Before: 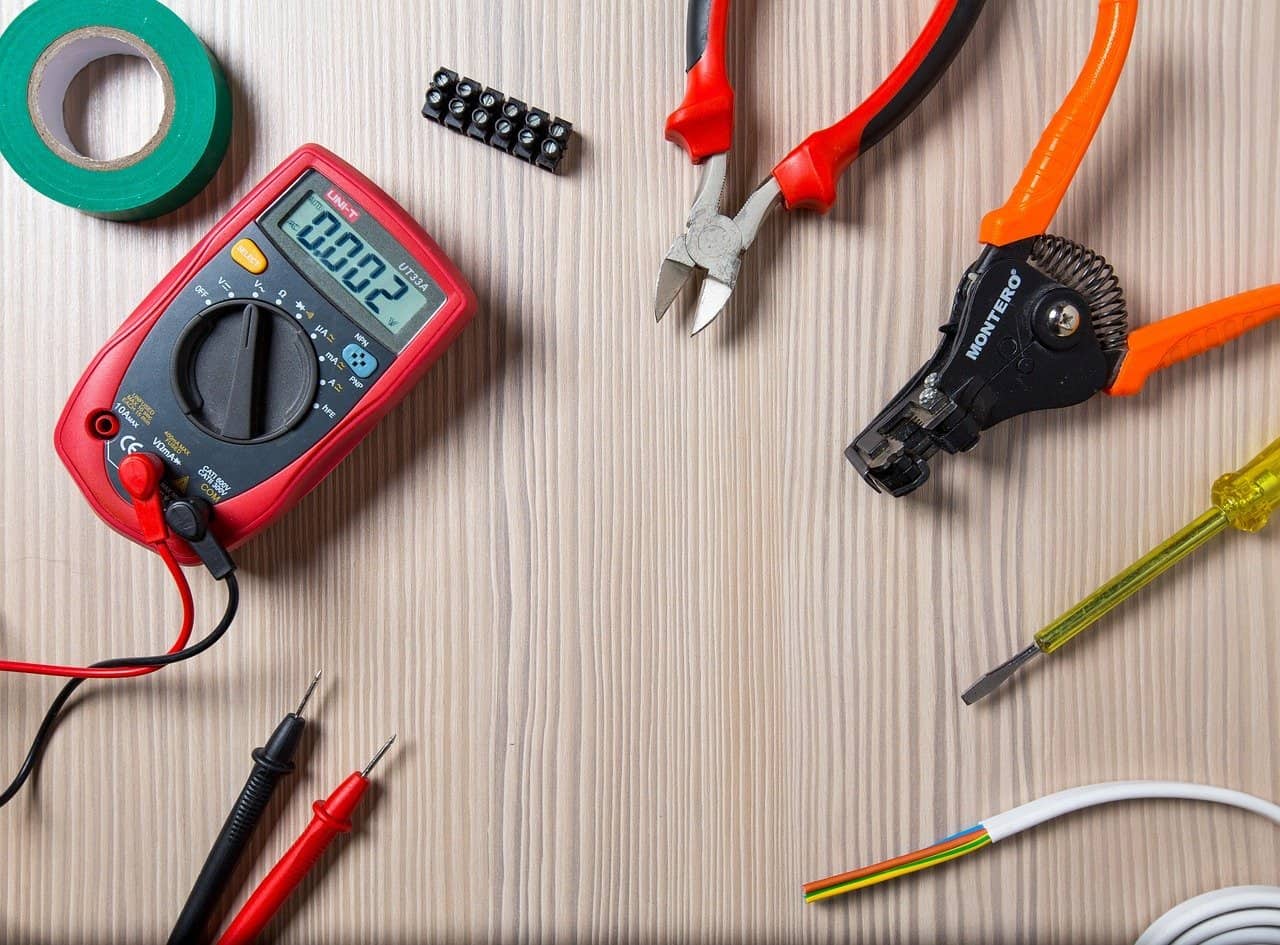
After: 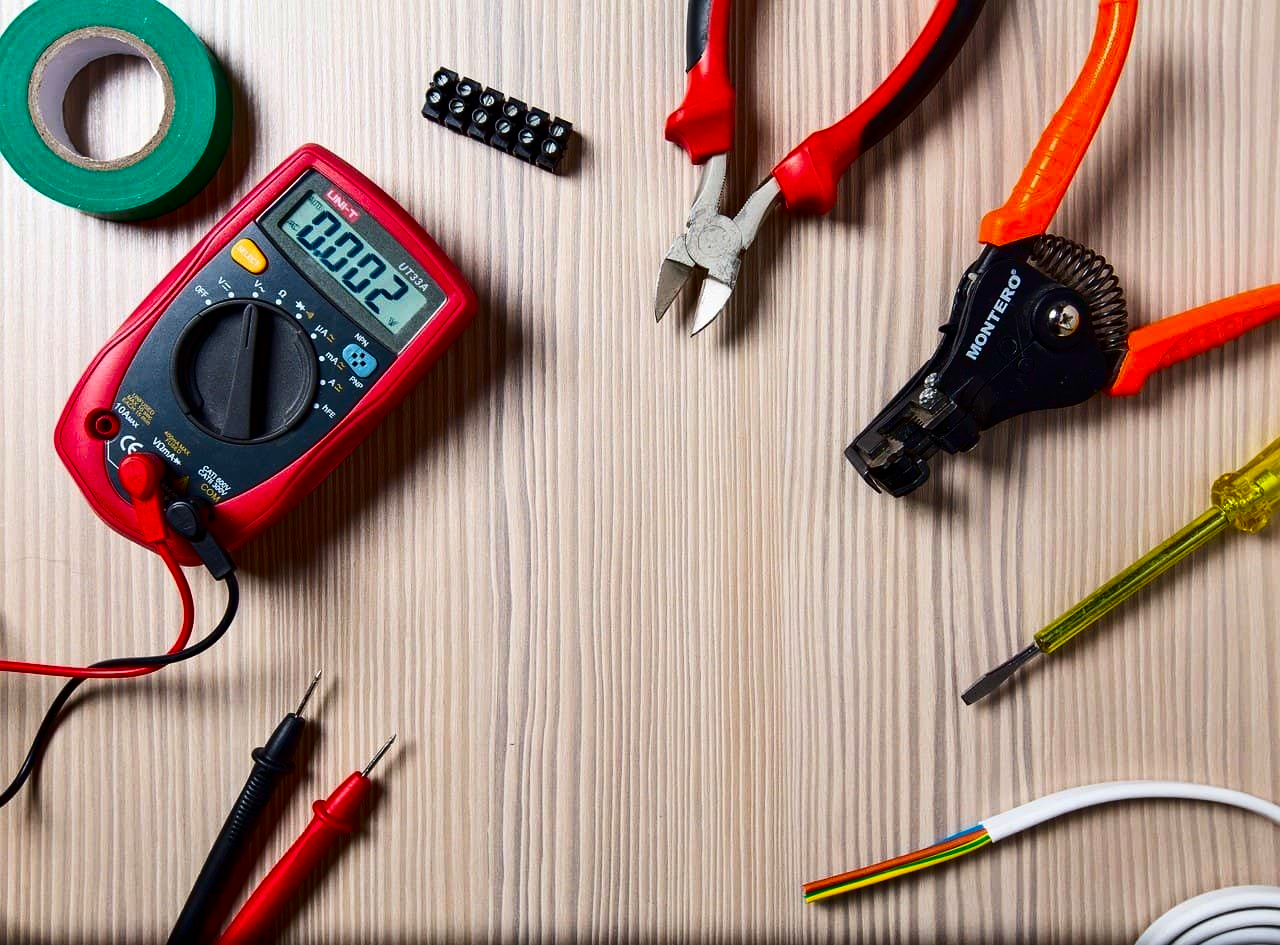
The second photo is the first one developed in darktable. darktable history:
contrast brightness saturation: contrast 0.222, brightness -0.192, saturation 0.237
